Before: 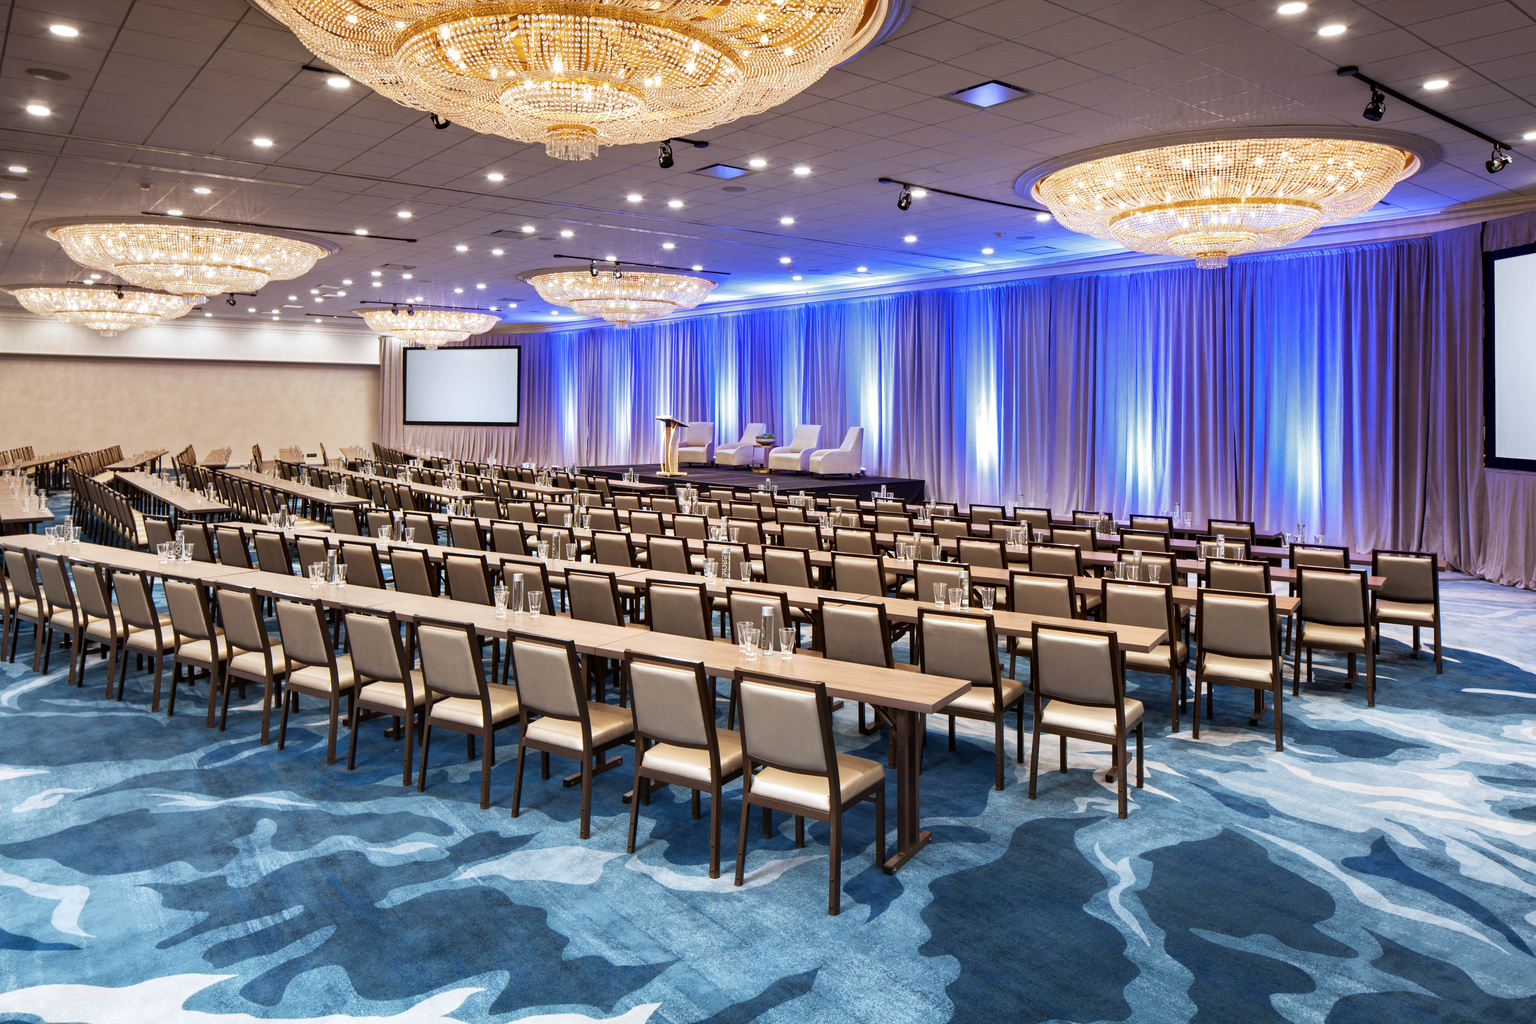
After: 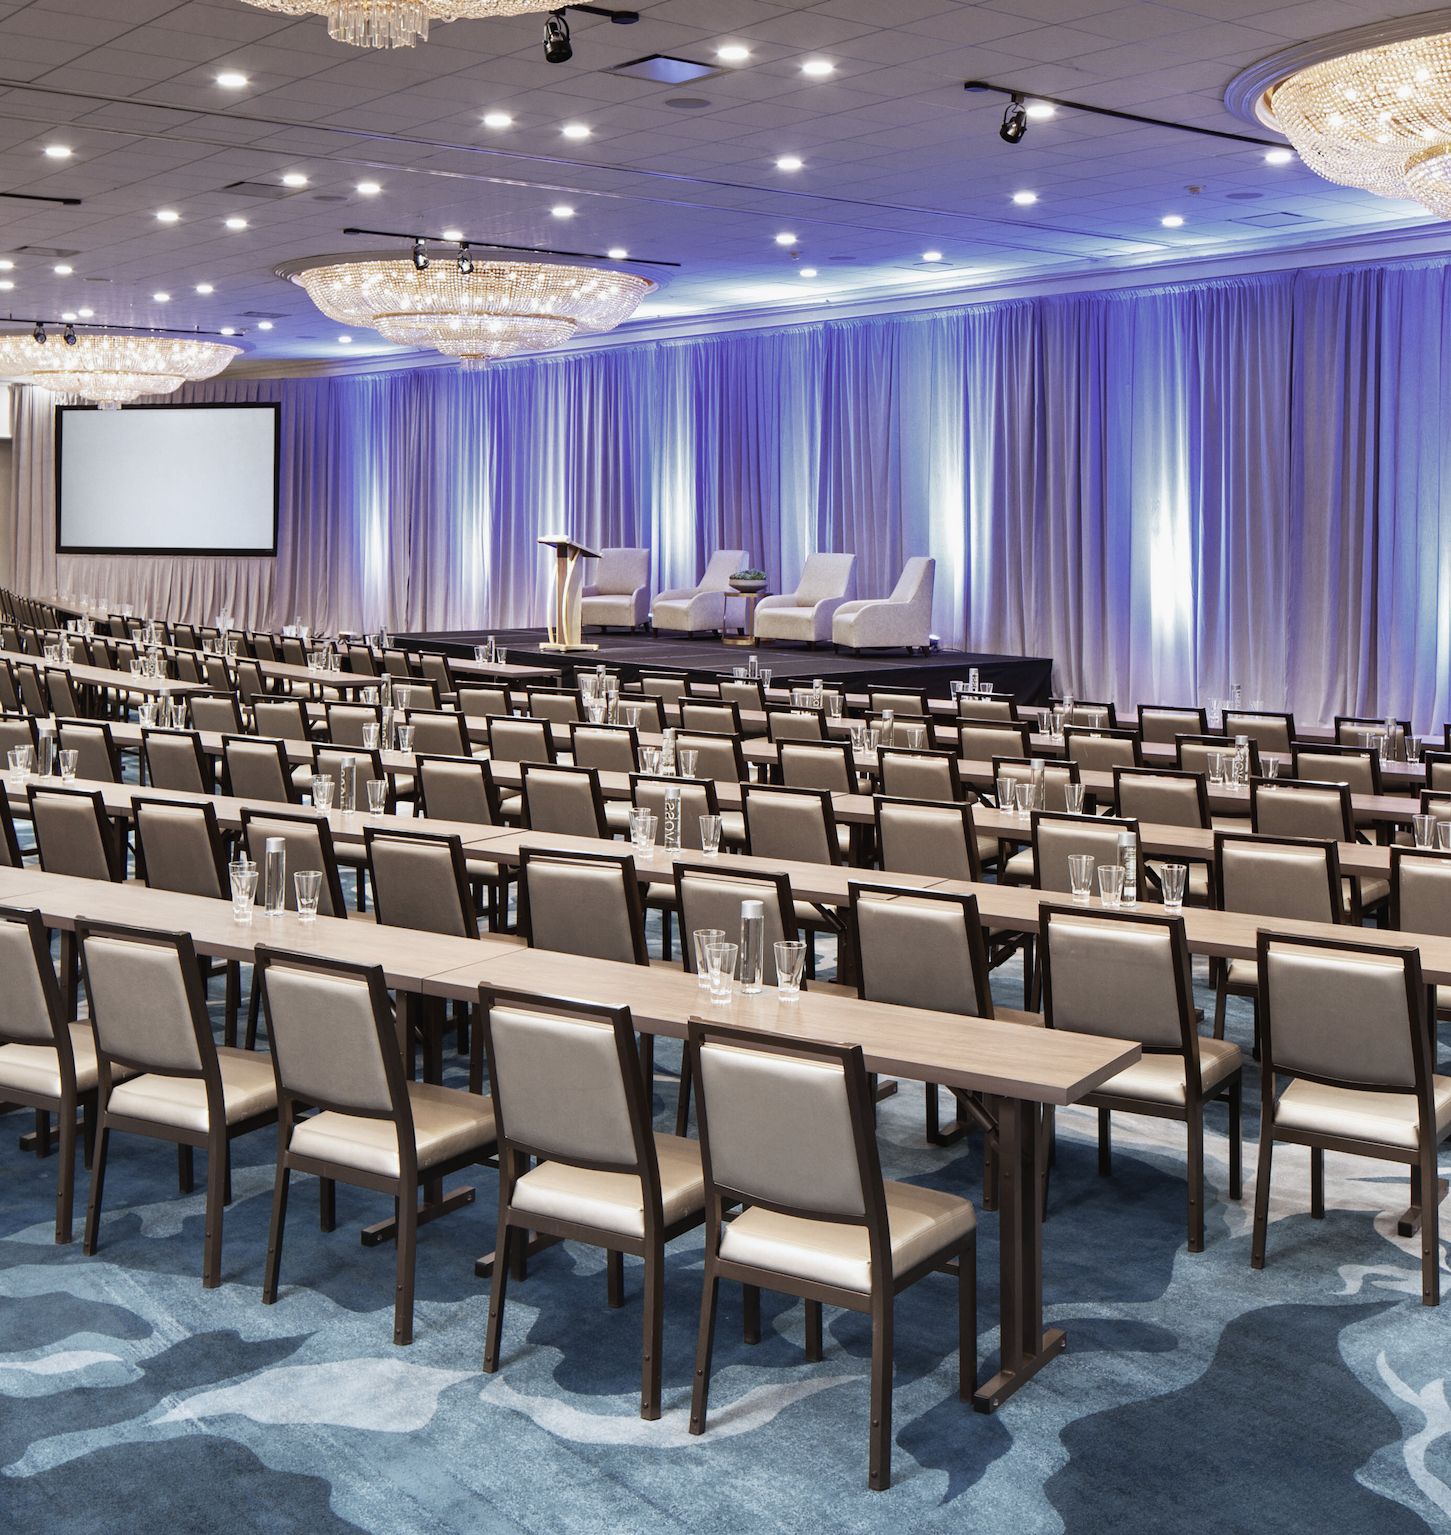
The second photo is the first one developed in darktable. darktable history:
contrast brightness saturation: contrast -0.05, saturation -0.41
color balance rgb: on, module defaults
grain: coarseness 0.09 ISO, strength 10%
crop and rotate: angle 0.02°, left 24.353%, top 13.219%, right 26.156%, bottom 8.224%
